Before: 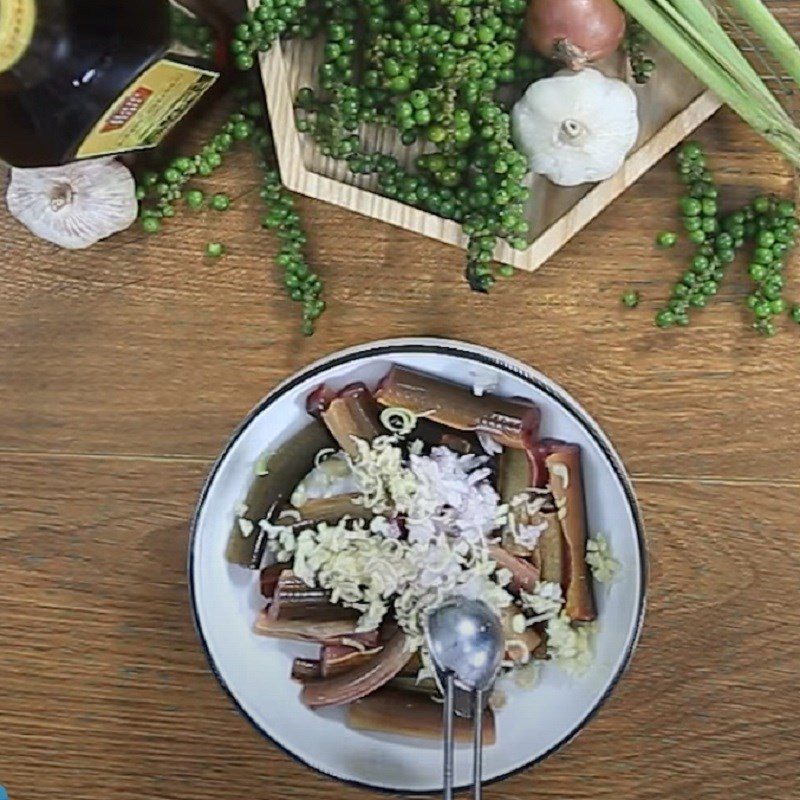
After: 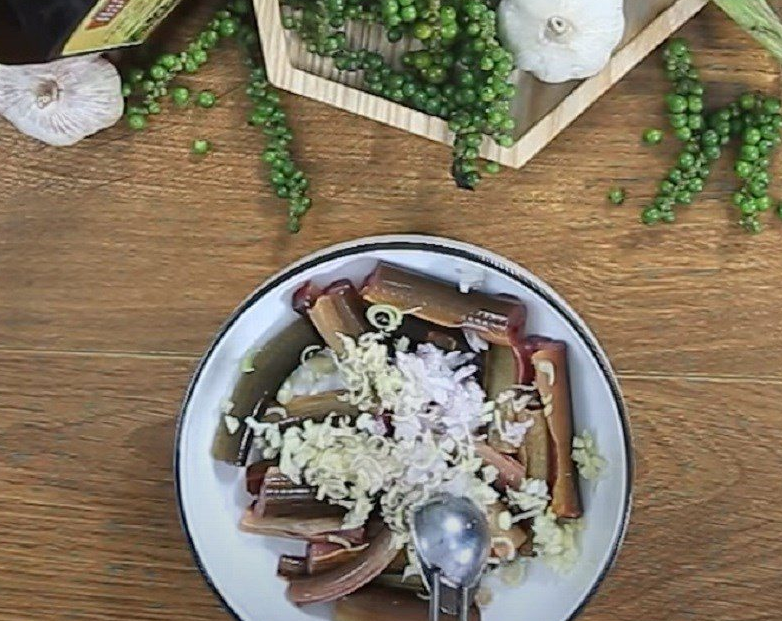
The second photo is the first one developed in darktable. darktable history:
crop and rotate: left 1.922%, top 12.968%, right 0.217%, bottom 9.315%
